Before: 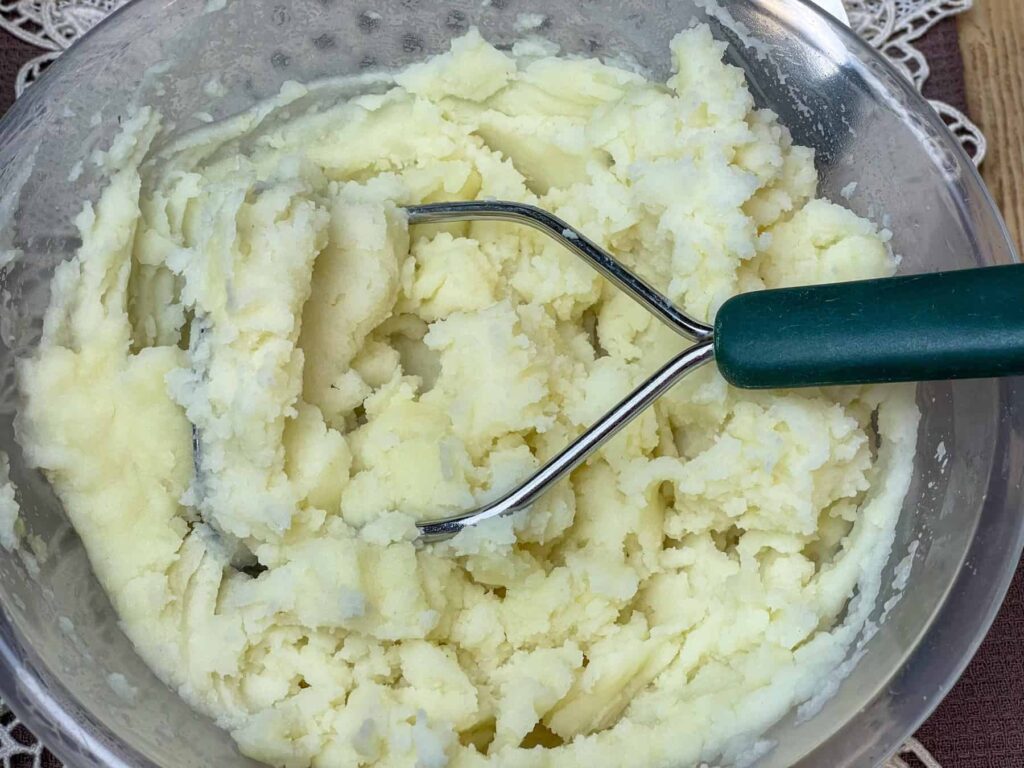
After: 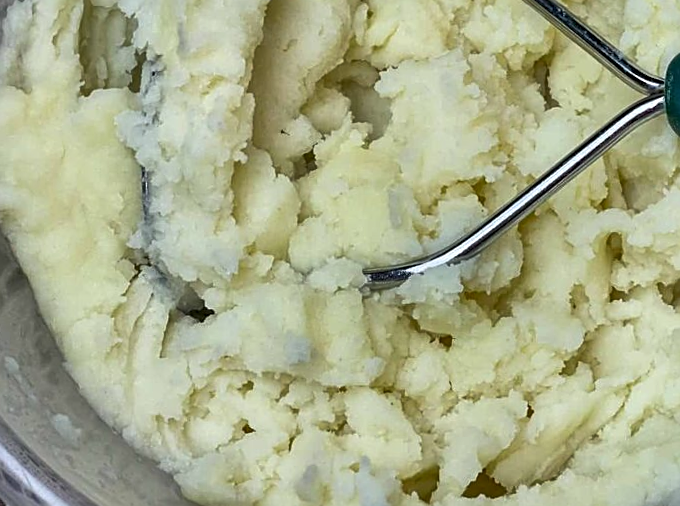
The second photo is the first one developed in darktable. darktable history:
contrast equalizer: octaves 7, y [[0.5, 0.486, 0.447, 0.446, 0.489, 0.5], [0.5 ×6], [0.5 ×6], [0 ×6], [0 ×6]], mix -0.293
tone equalizer: on, module defaults
sharpen: amount 0.495
shadows and highlights: shadows 24.77, highlights -47.96, highlights color adjustment 0.008%, soften with gaussian
crop and rotate: angle -1.13°, left 3.705%, top 32.267%, right 28.145%
